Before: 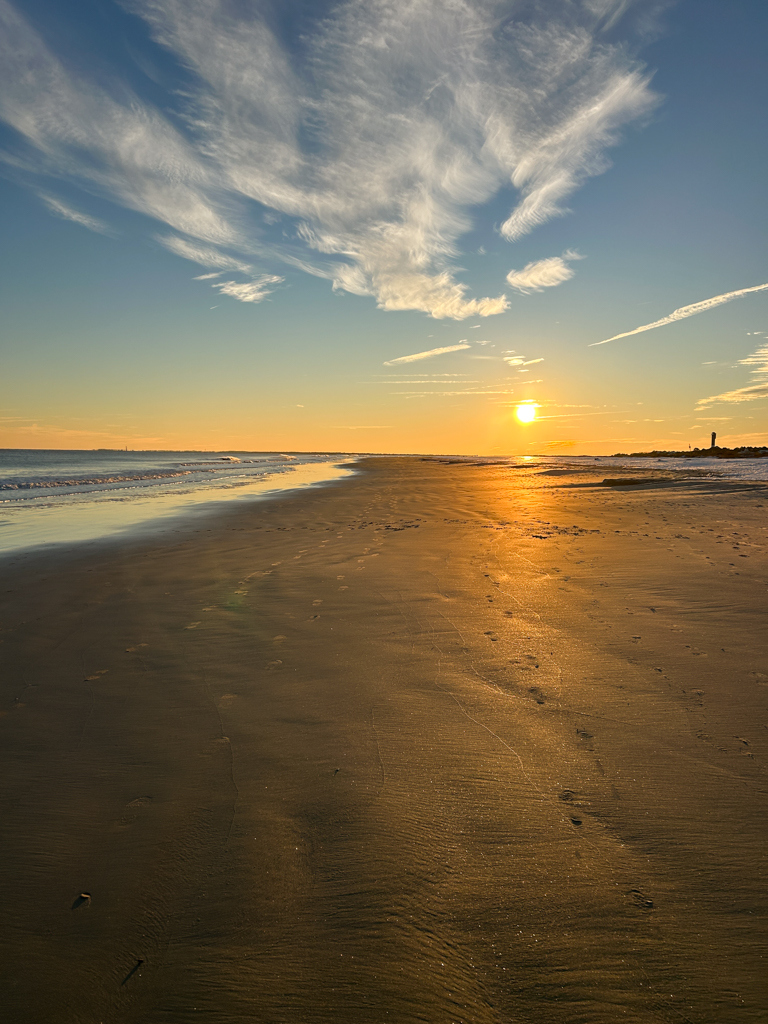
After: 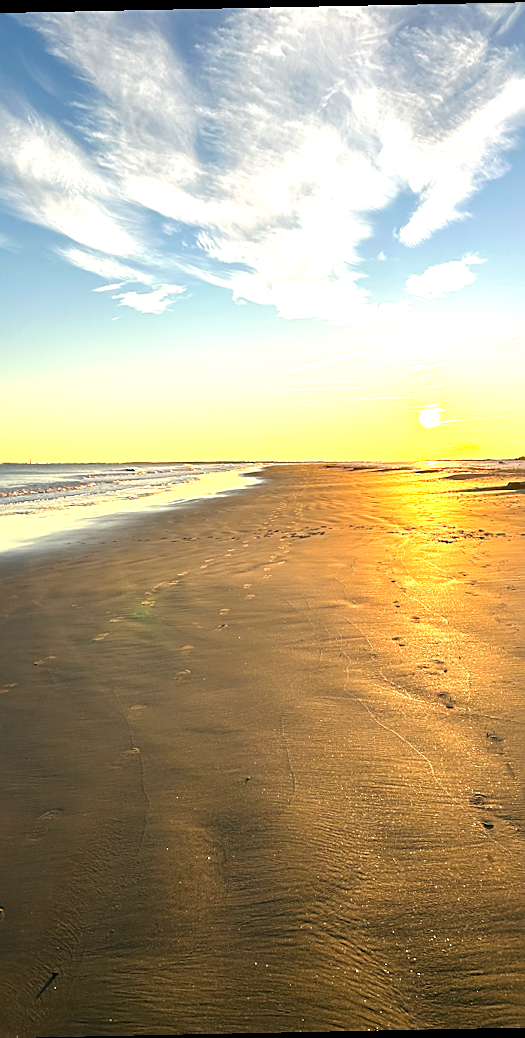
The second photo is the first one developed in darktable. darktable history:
tone equalizer: -8 EV -0.55 EV
exposure: black level correction 0, exposure 1.3 EV, compensate exposure bias true, compensate highlight preservation false
levels: levels [0.016, 0.484, 0.953]
sharpen: on, module defaults
crop and rotate: left 13.409%, right 19.924%
rotate and perspective: rotation -1.17°, automatic cropping off
